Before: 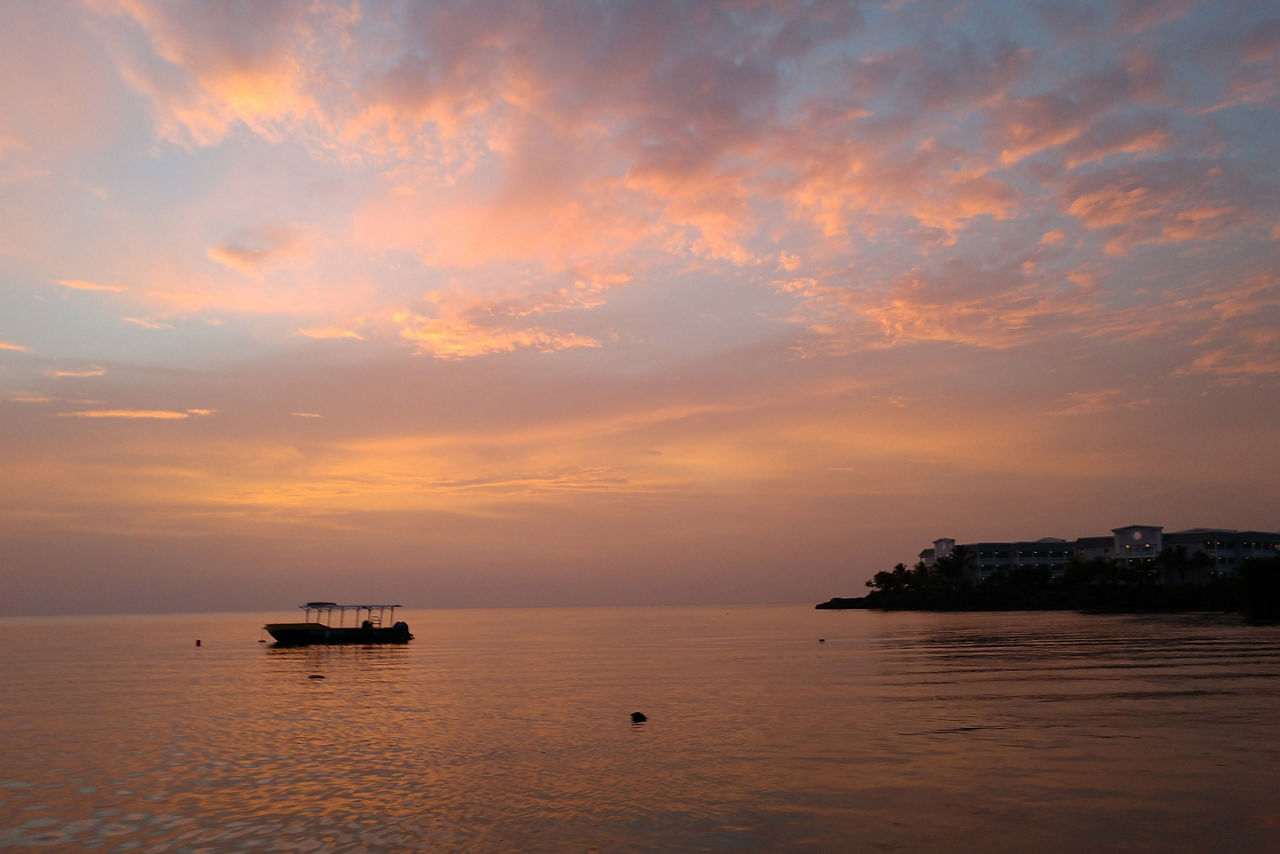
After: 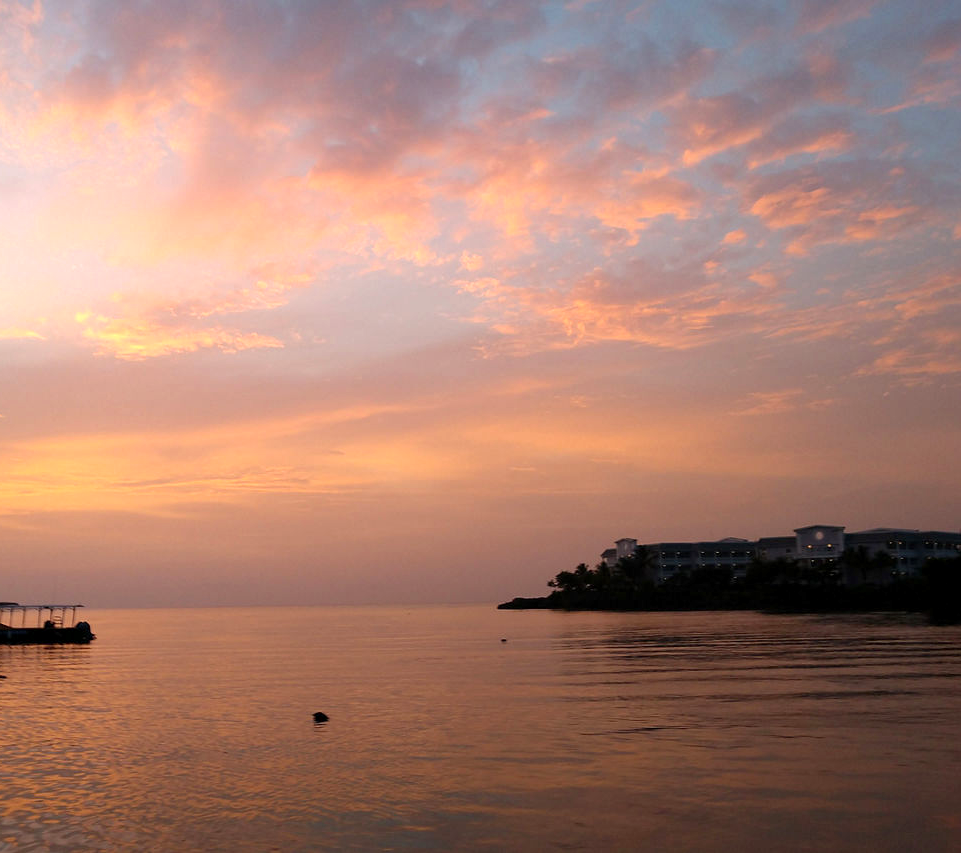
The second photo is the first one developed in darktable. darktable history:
exposure: black level correction 0.001, exposure 0.499 EV, compensate highlight preservation false
crop and rotate: left 24.894%
